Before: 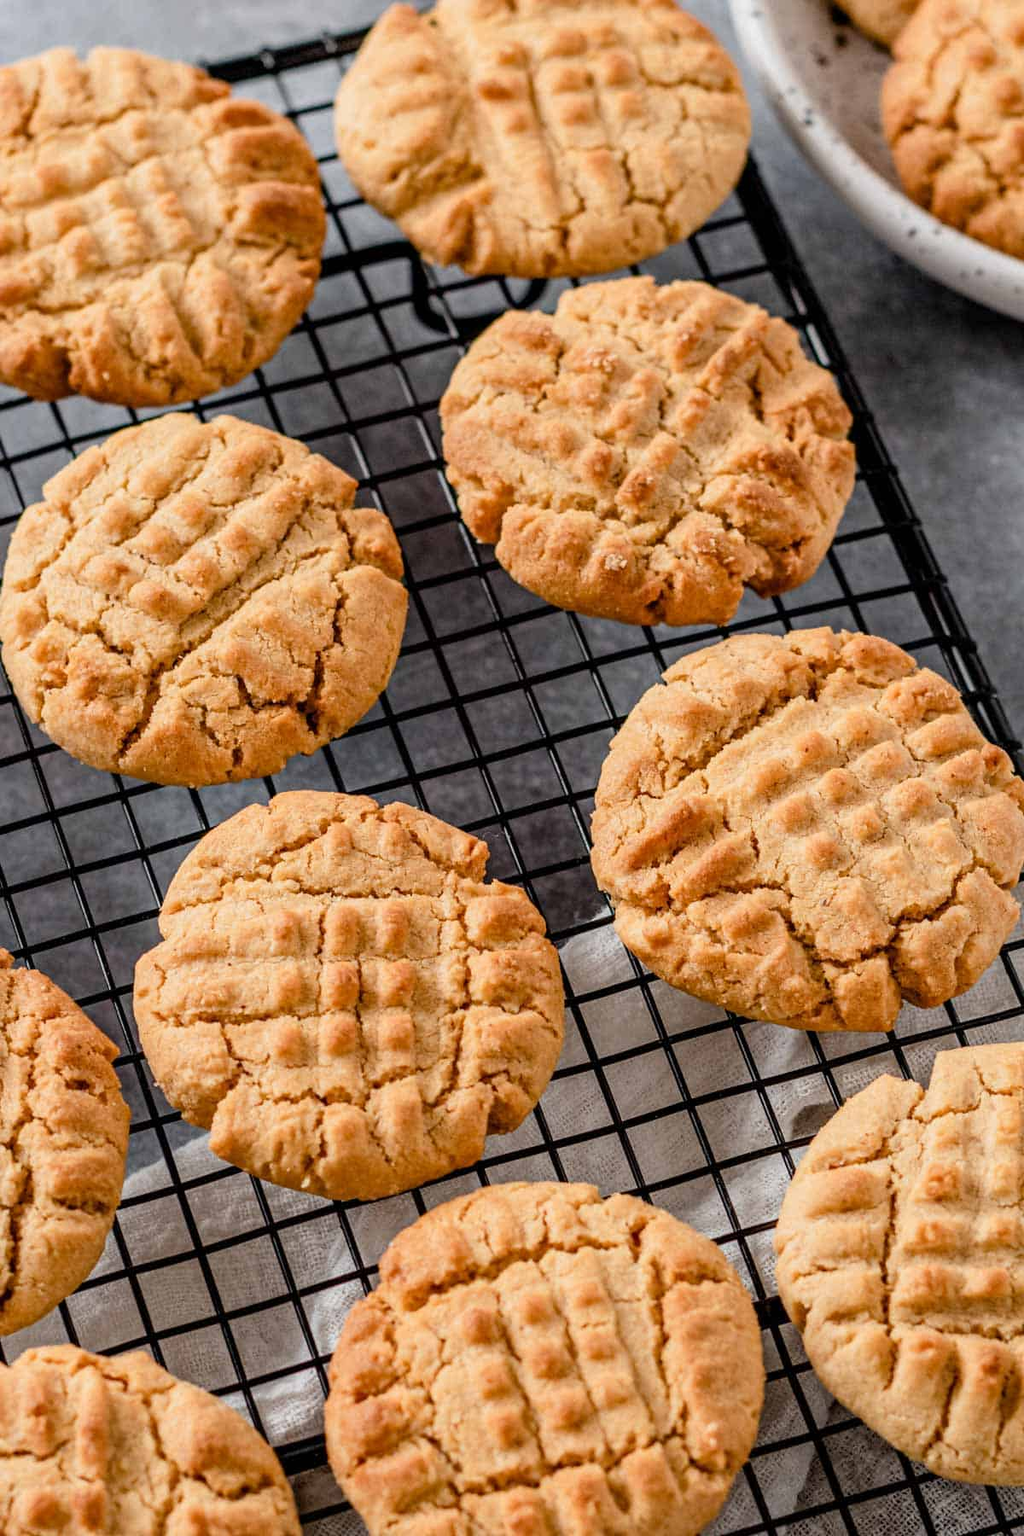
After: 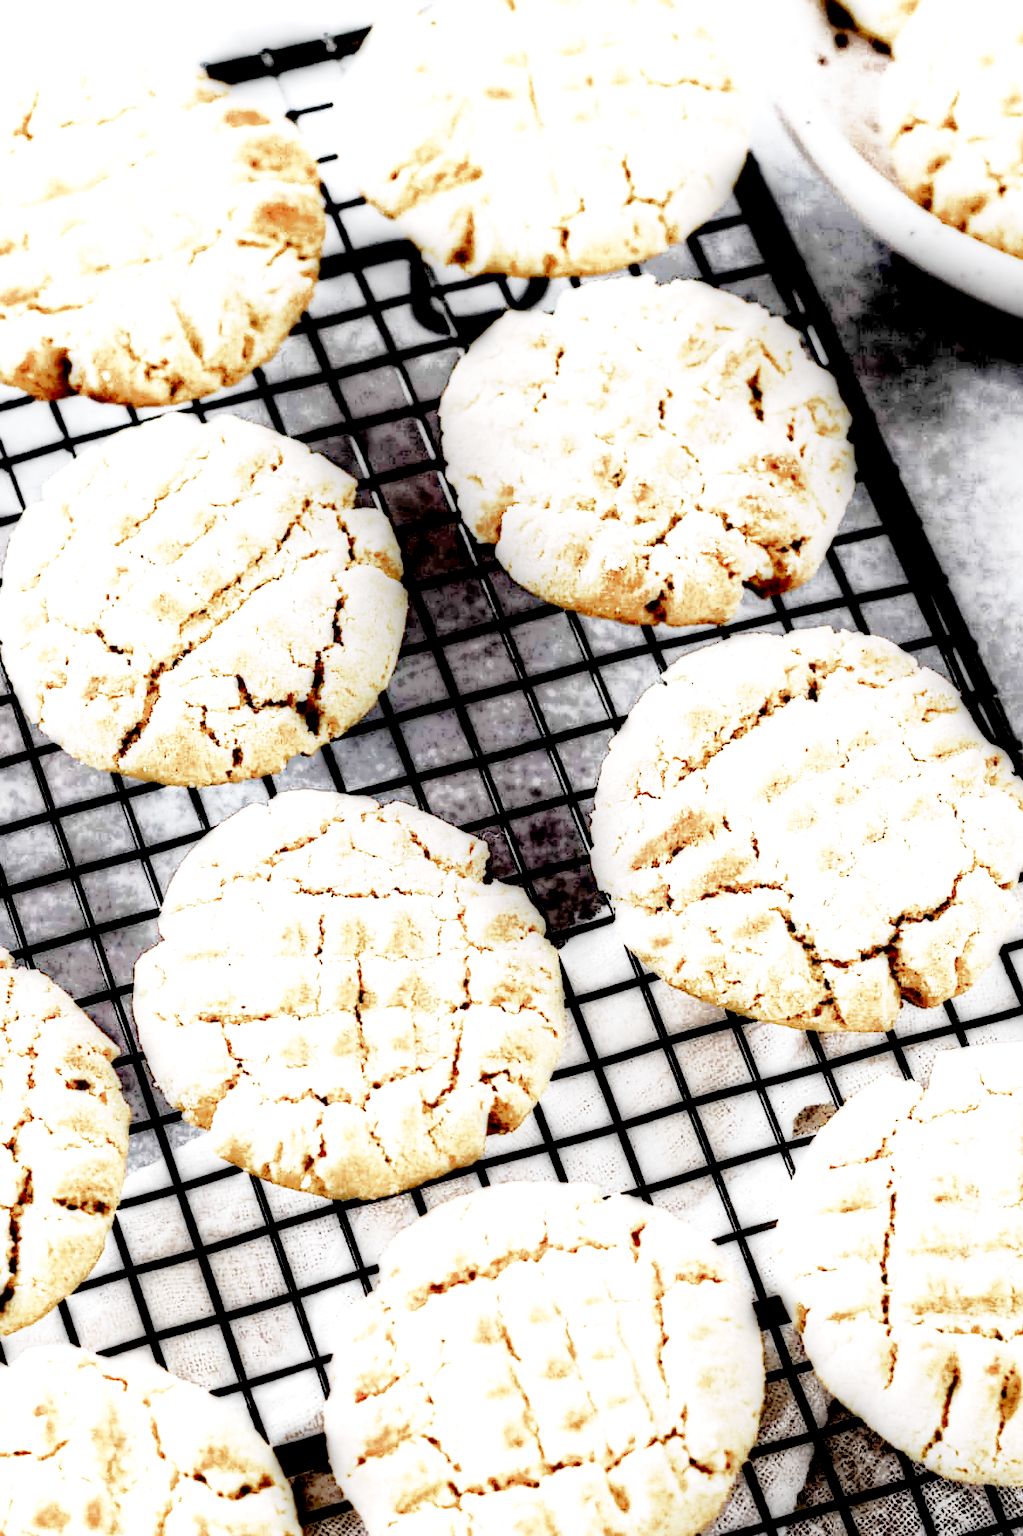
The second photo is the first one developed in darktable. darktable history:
levels: black 0.069%, levels [0.073, 0.497, 0.972]
base curve: curves: ch0 [(0, 0) (0.007, 0.004) (0.027, 0.03) (0.046, 0.07) (0.207, 0.54) (0.442, 0.872) (0.673, 0.972) (1, 1)], preserve colors none
color balance rgb: perceptual saturation grading › global saturation -27.943%
sharpen: amount 0.204
local contrast: highlights 5%, shadows 248%, detail 164%, midtone range 0.008
color correction: highlights a* 0.007, highlights b* -0.763
exposure: black level correction 0.001, exposure 1.863 EV, compensate exposure bias true, compensate highlight preservation false
